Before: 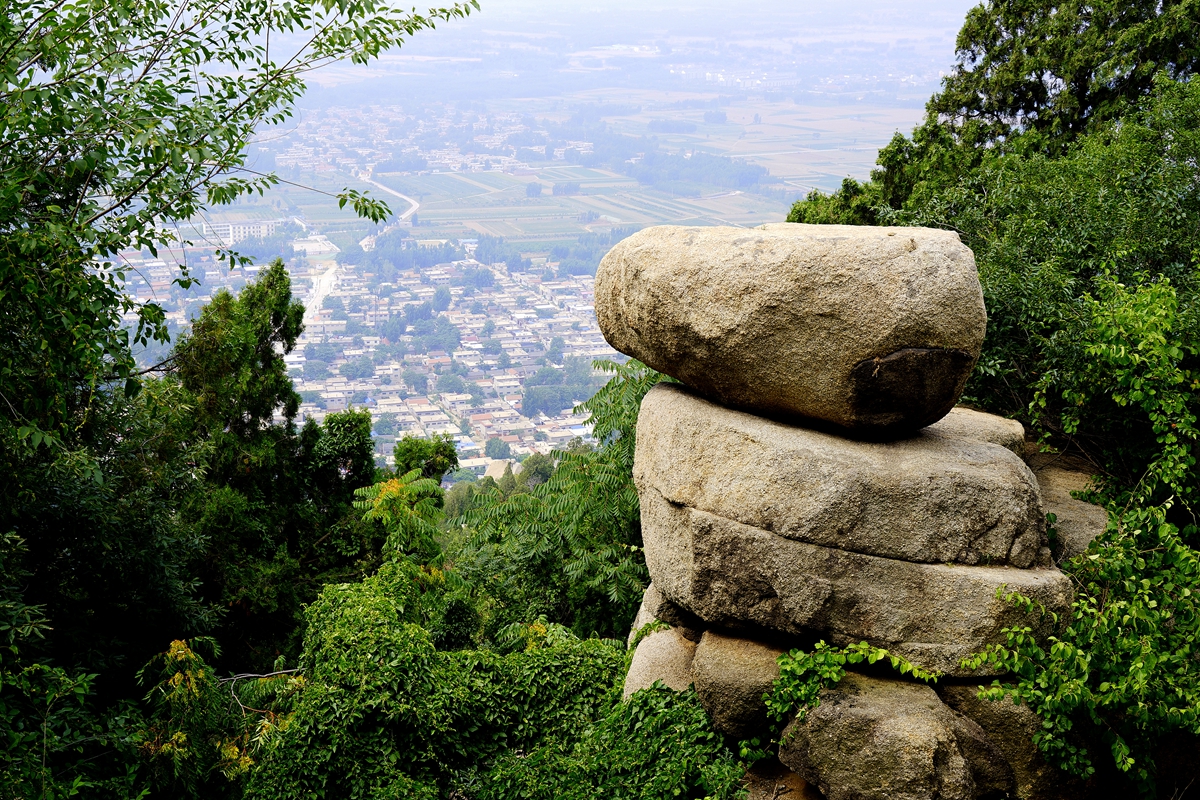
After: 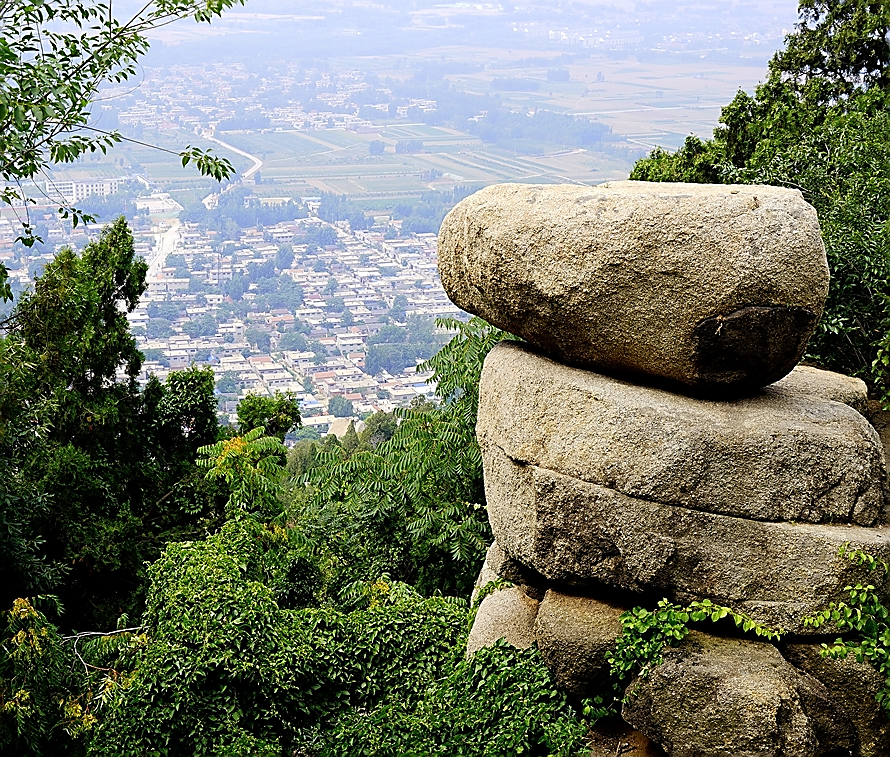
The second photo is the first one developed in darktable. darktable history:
sharpen: radius 1.424, amount 1.262, threshold 0.821
crop and rotate: left 13.143%, top 5.343%, right 12.623%
